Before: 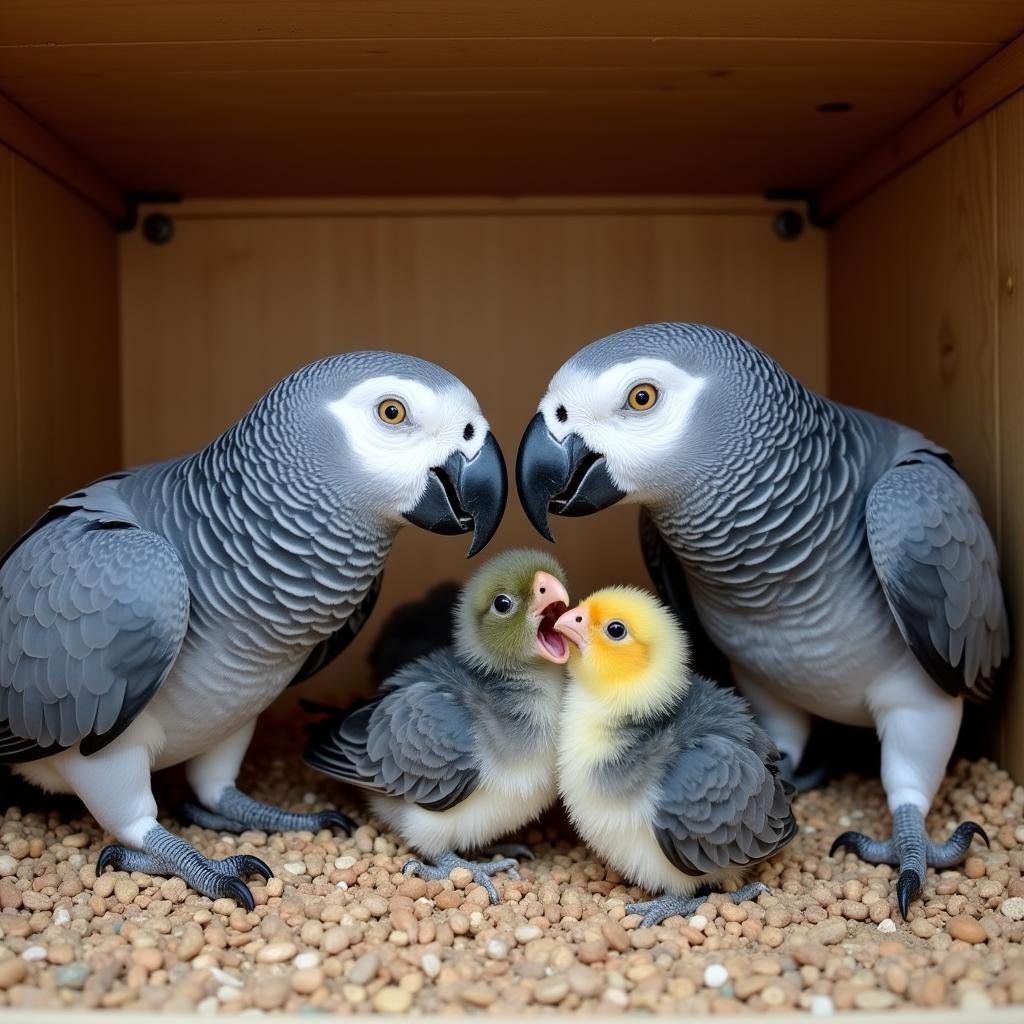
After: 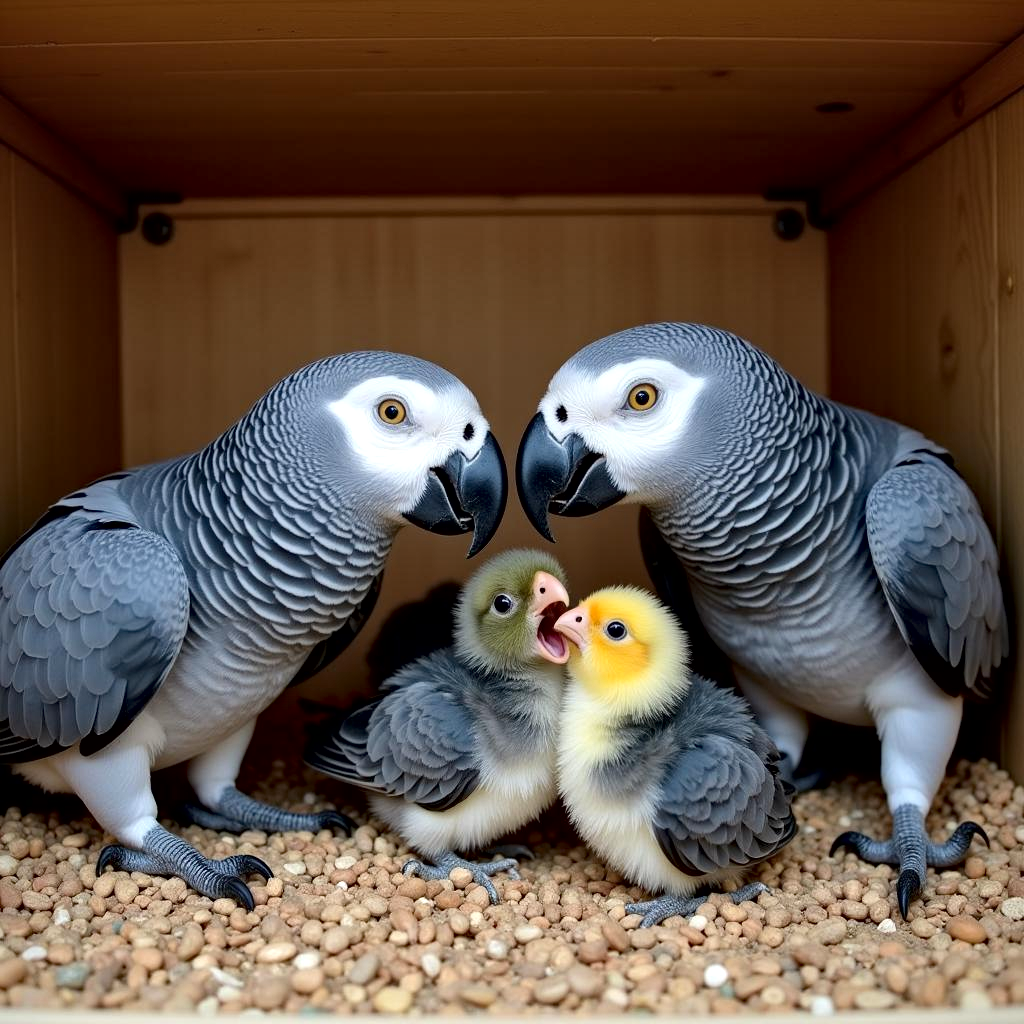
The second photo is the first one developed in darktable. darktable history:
haze removal: compatibility mode true, adaptive false
local contrast: mode bilateral grid, contrast 25, coarseness 60, detail 151%, midtone range 0.2
